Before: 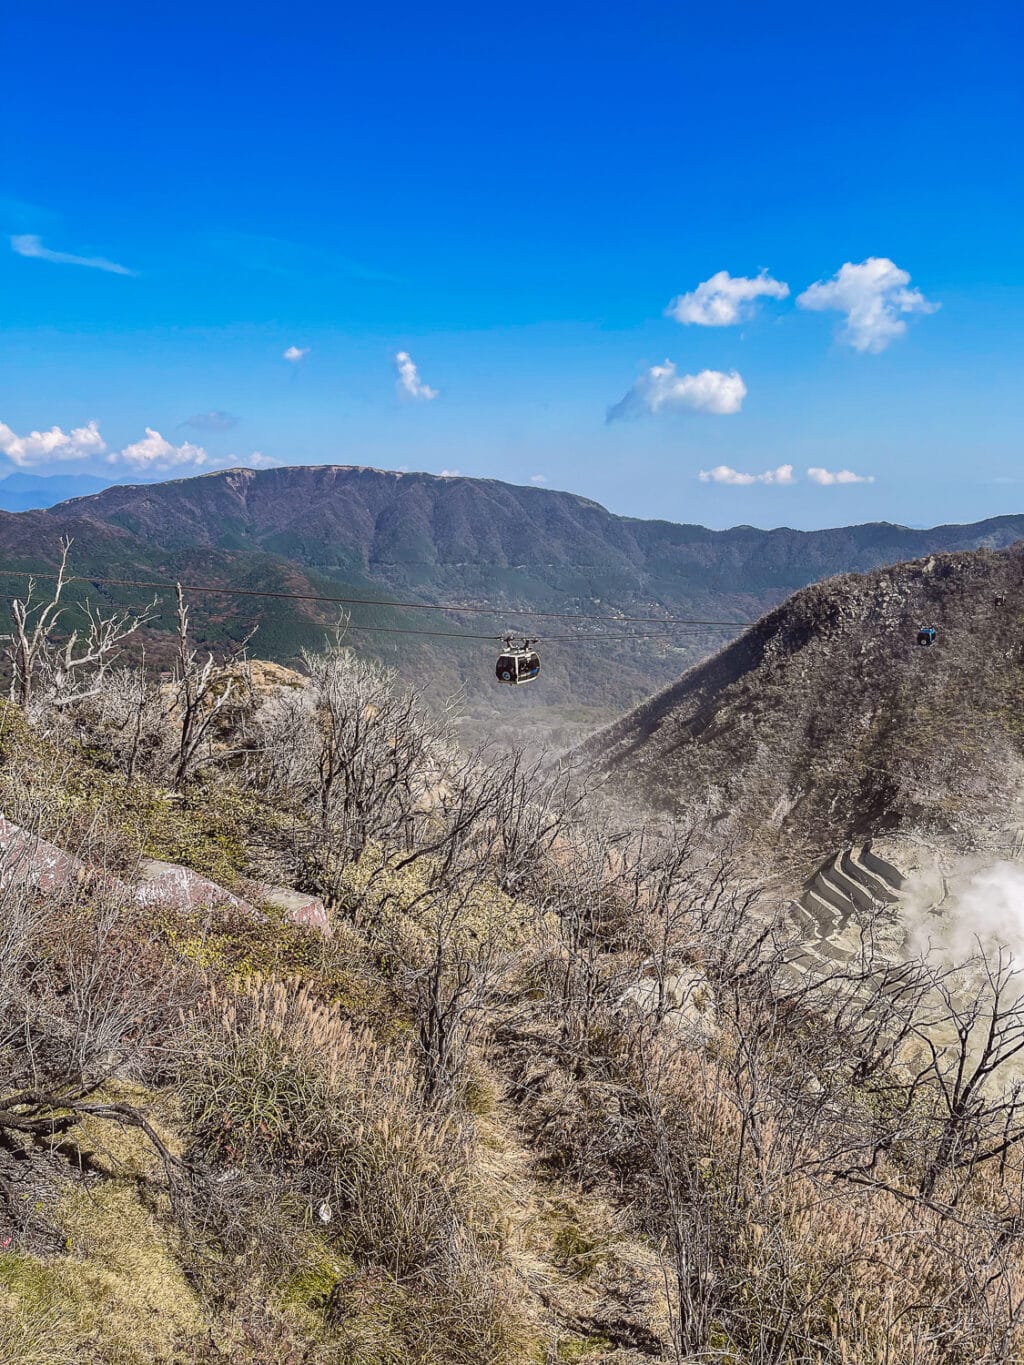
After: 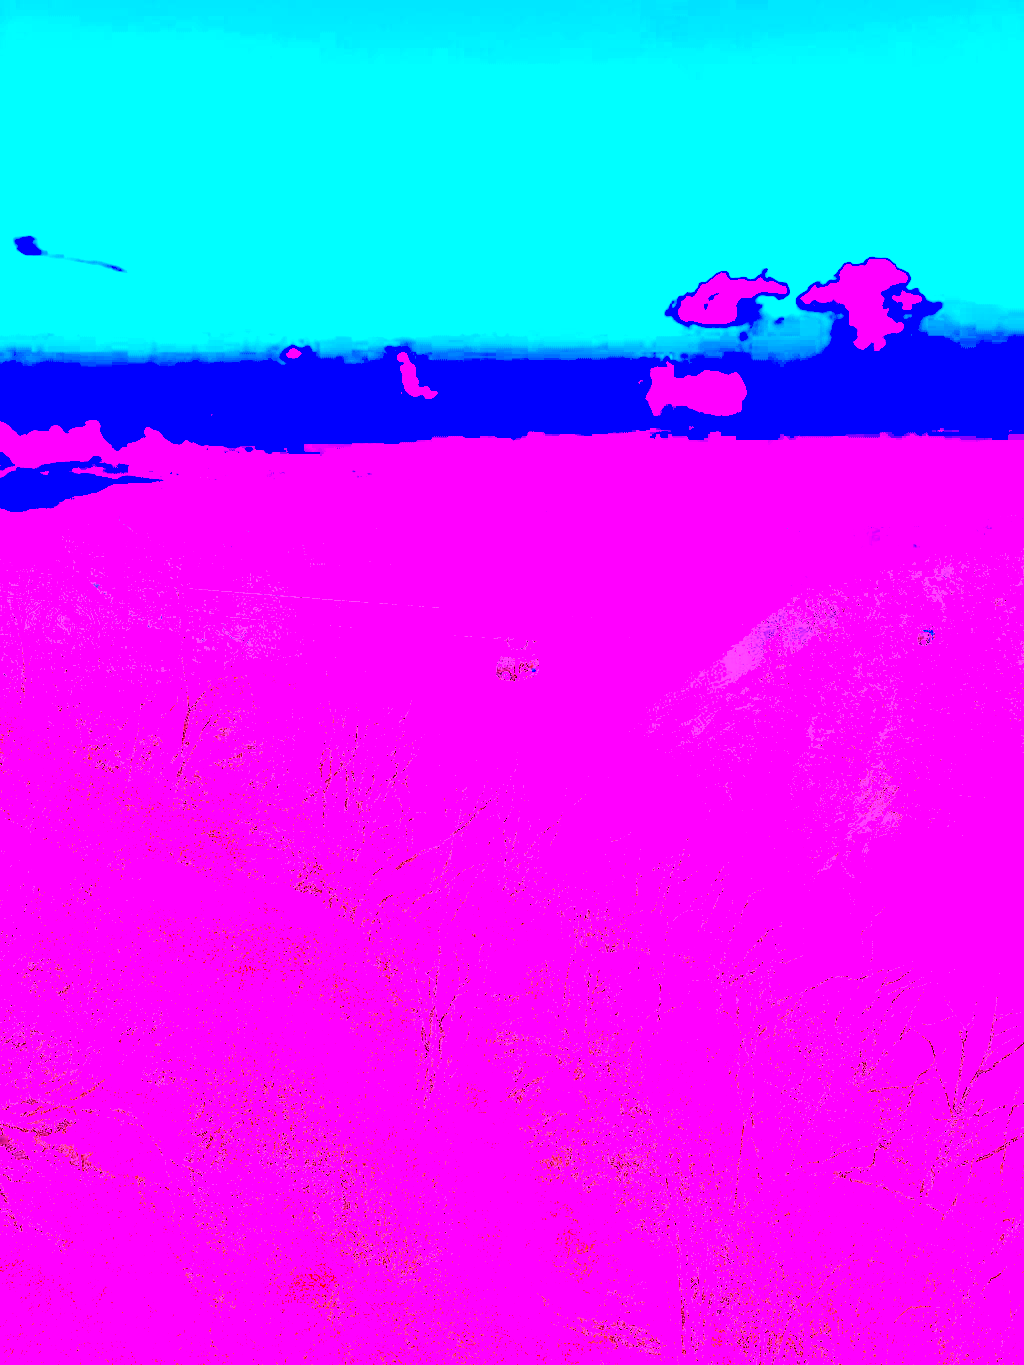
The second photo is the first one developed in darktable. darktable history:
tone curve: curves: ch0 [(0, 0.039) (0.104, 0.103) (0.273, 0.267) (0.448, 0.487) (0.704, 0.761) (0.886, 0.922) (0.994, 0.971)]; ch1 [(0, 0) (0.335, 0.298) (0.446, 0.413) (0.485, 0.487) (0.515, 0.503) (0.566, 0.563) (0.641, 0.655) (1, 1)]; ch2 [(0, 0) (0.314, 0.301) (0.421, 0.411) (0.502, 0.494) (0.528, 0.54) (0.557, 0.559) (0.612, 0.605) (0.722, 0.686) (1, 1)], color space Lab, independent channels, preserve colors none
white balance: red 8, blue 8
